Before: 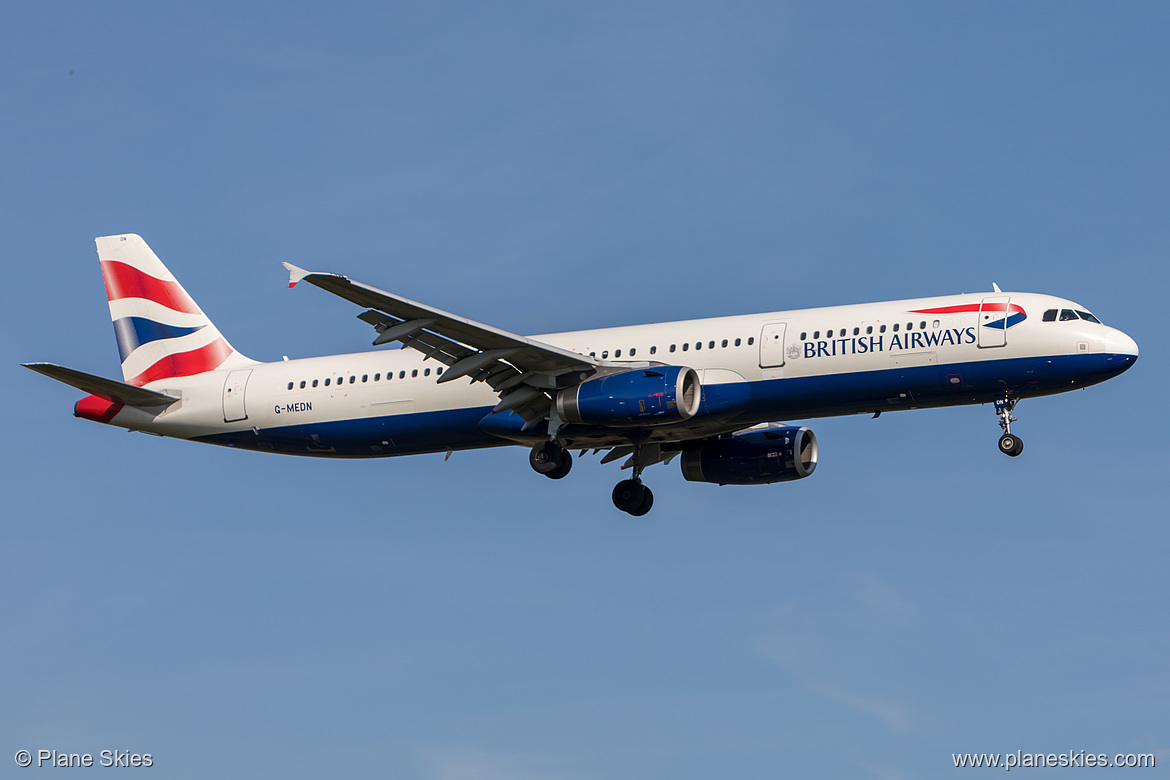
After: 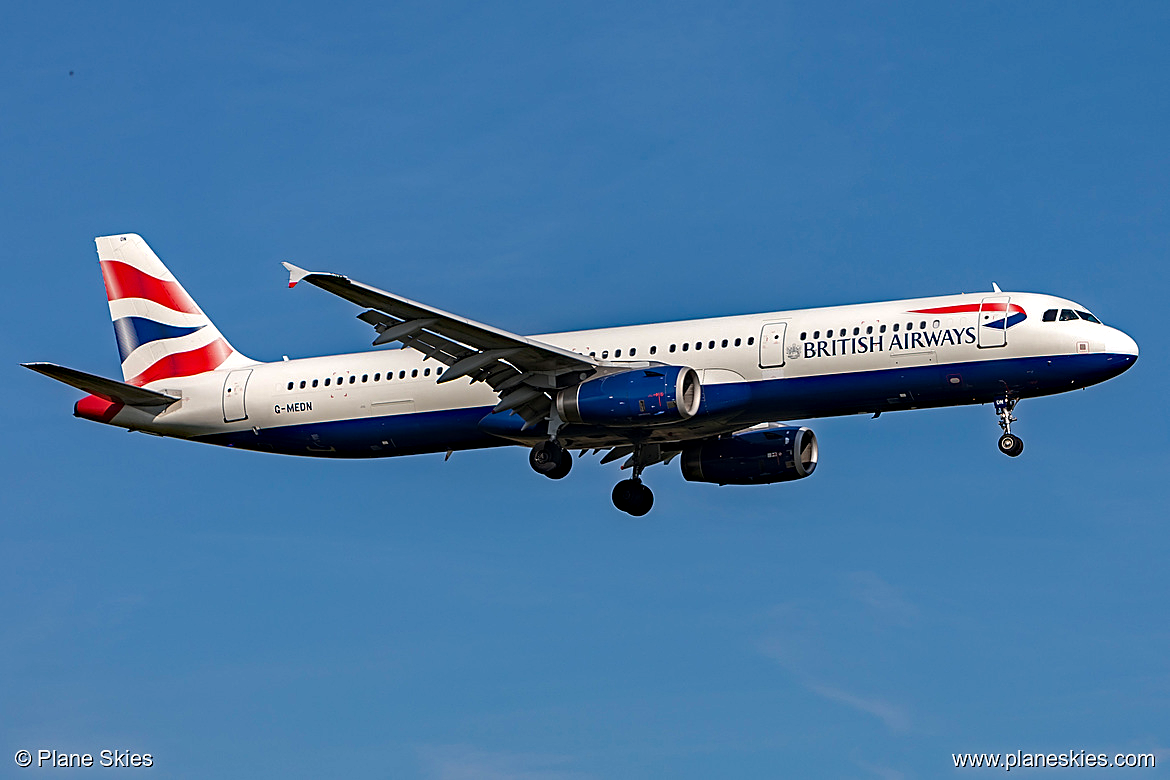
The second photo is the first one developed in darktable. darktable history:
sharpen: on, module defaults
haze removal: strength 0.495, distance 0.427, compatibility mode true, adaptive false
